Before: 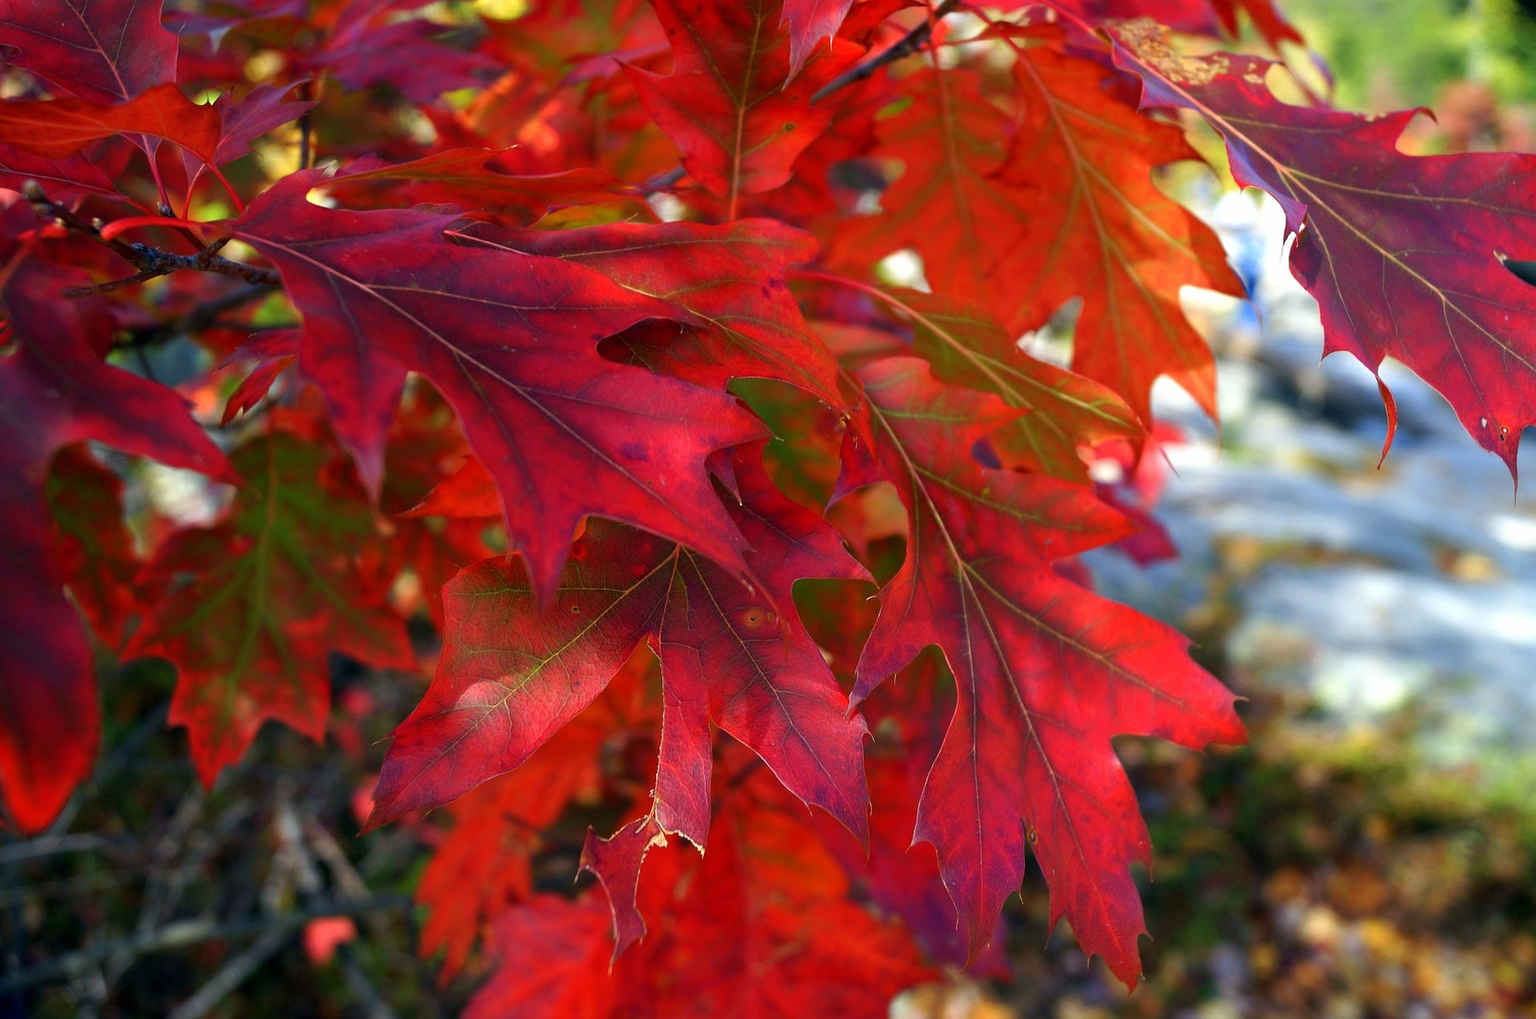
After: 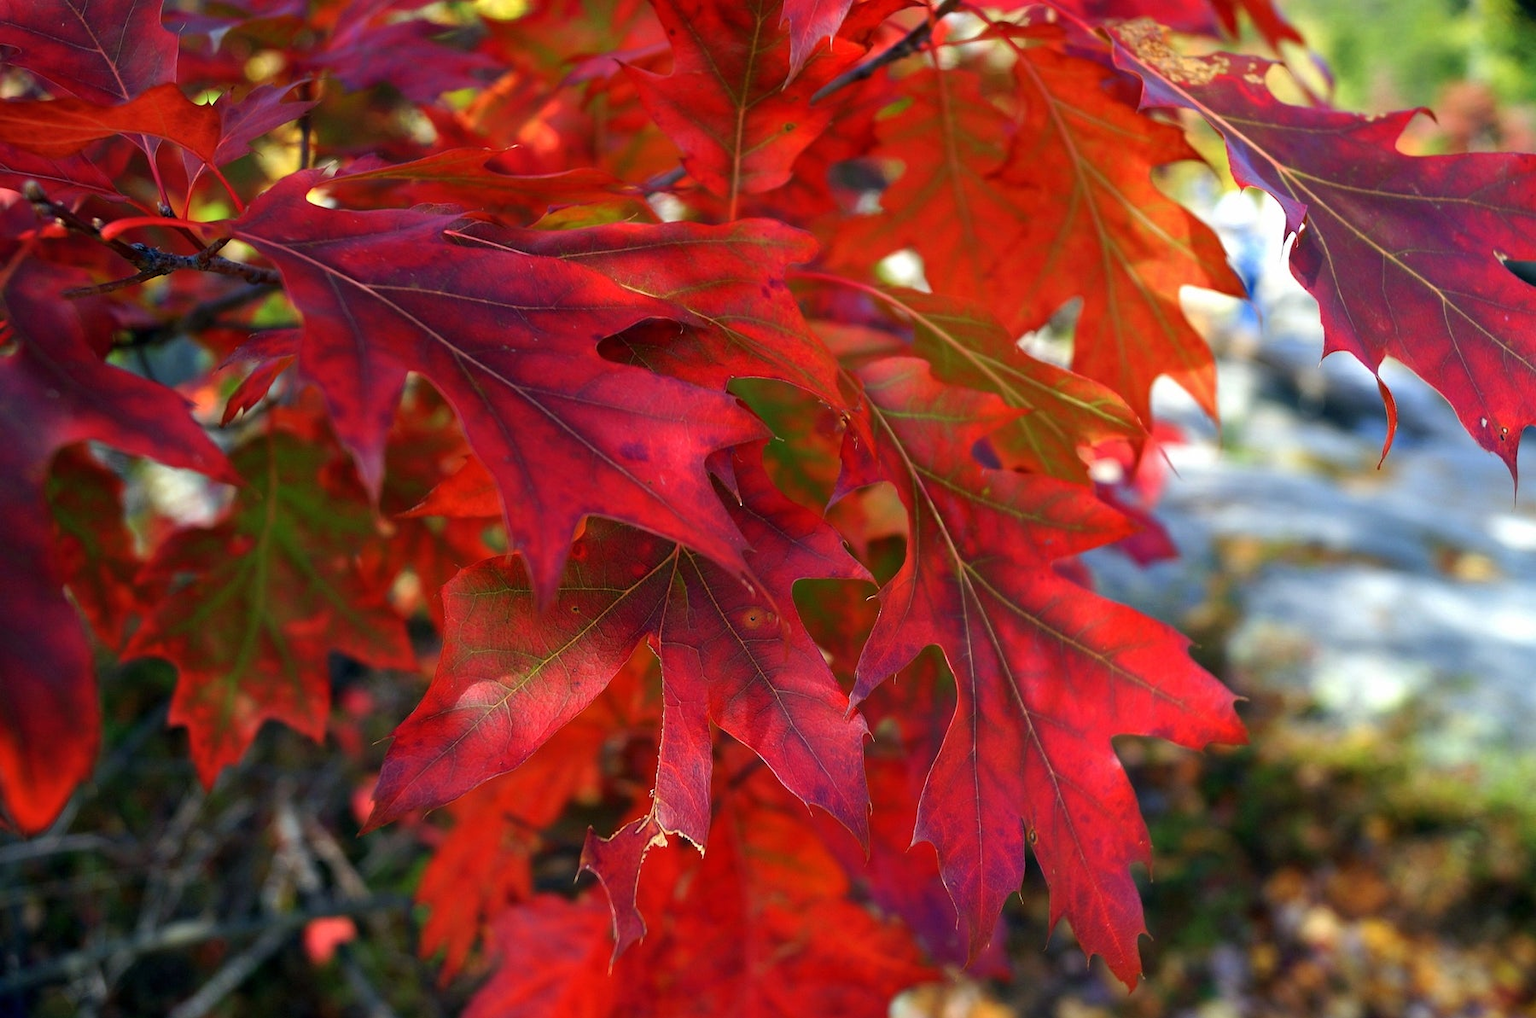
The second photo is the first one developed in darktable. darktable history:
shadows and highlights: shadows 20.85, highlights -37.09, soften with gaussian
